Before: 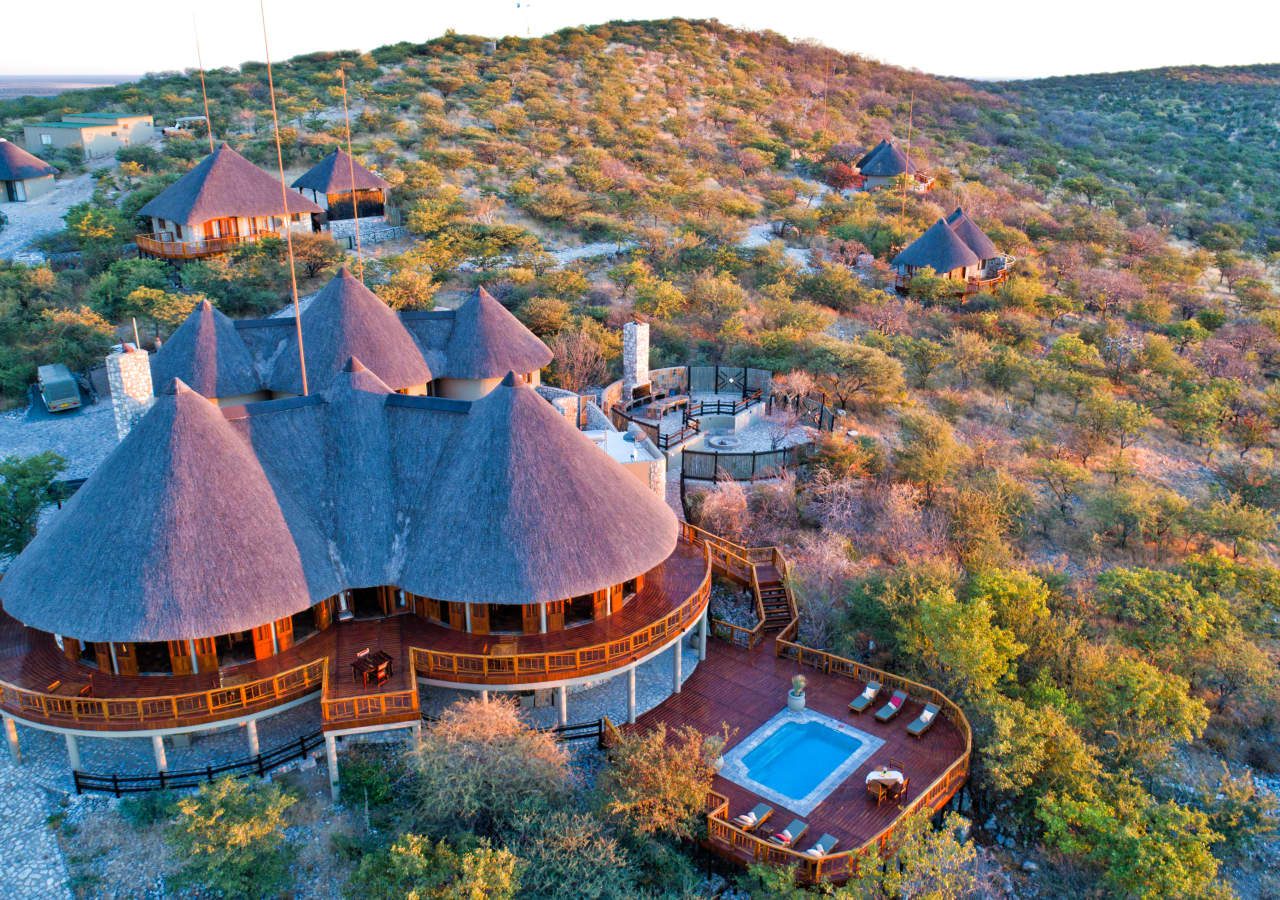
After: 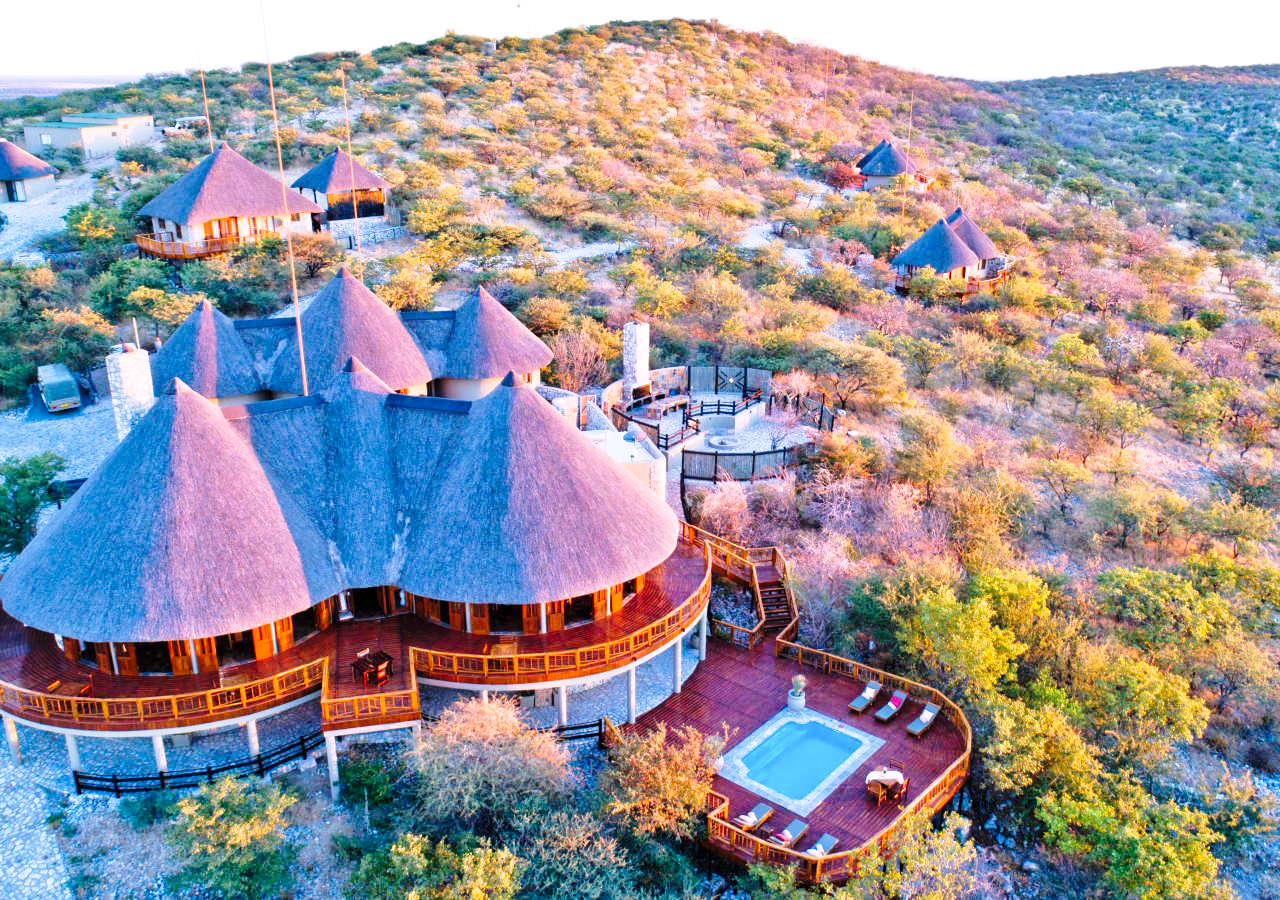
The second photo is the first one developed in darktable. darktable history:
white balance: red 1.066, blue 1.119
base curve: curves: ch0 [(0, 0) (0.028, 0.03) (0.121, 0.232) (0.46, 0.748) (0.859, 0.968) (1, 1)], preserve colors none
